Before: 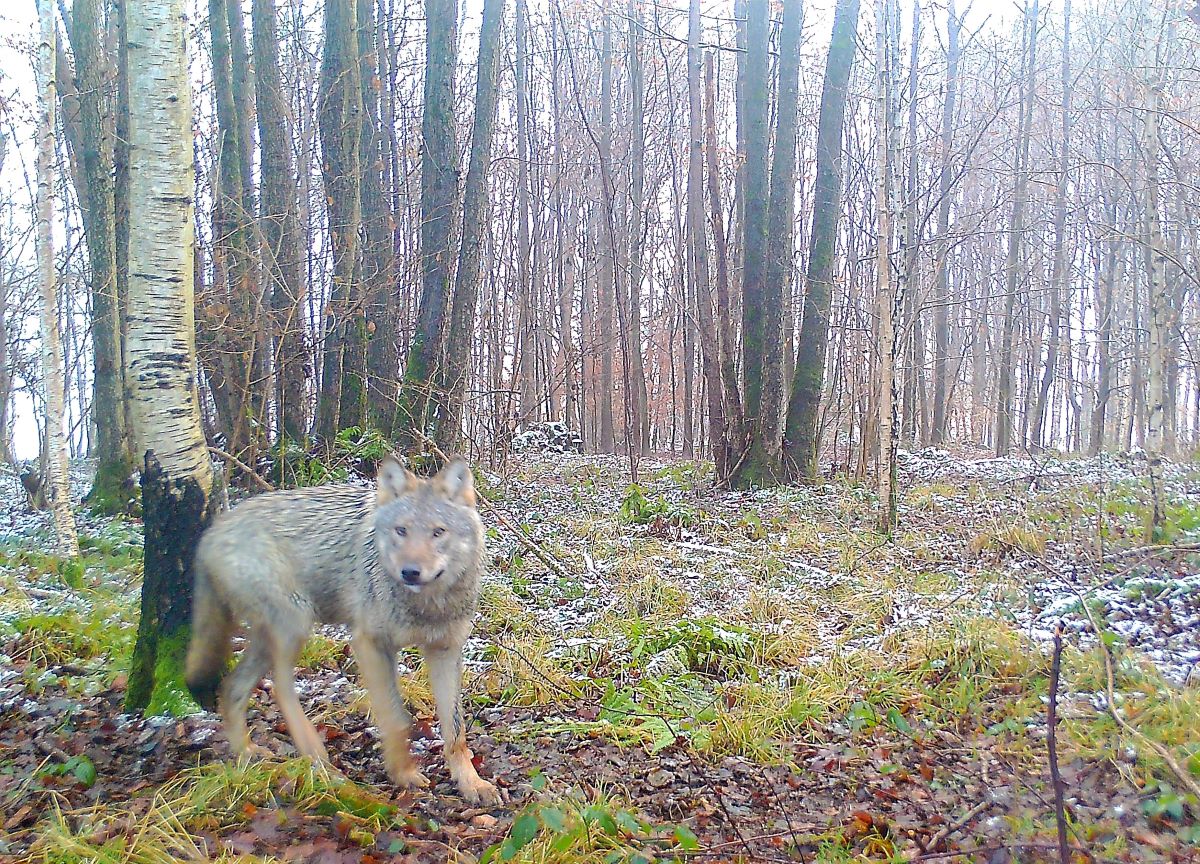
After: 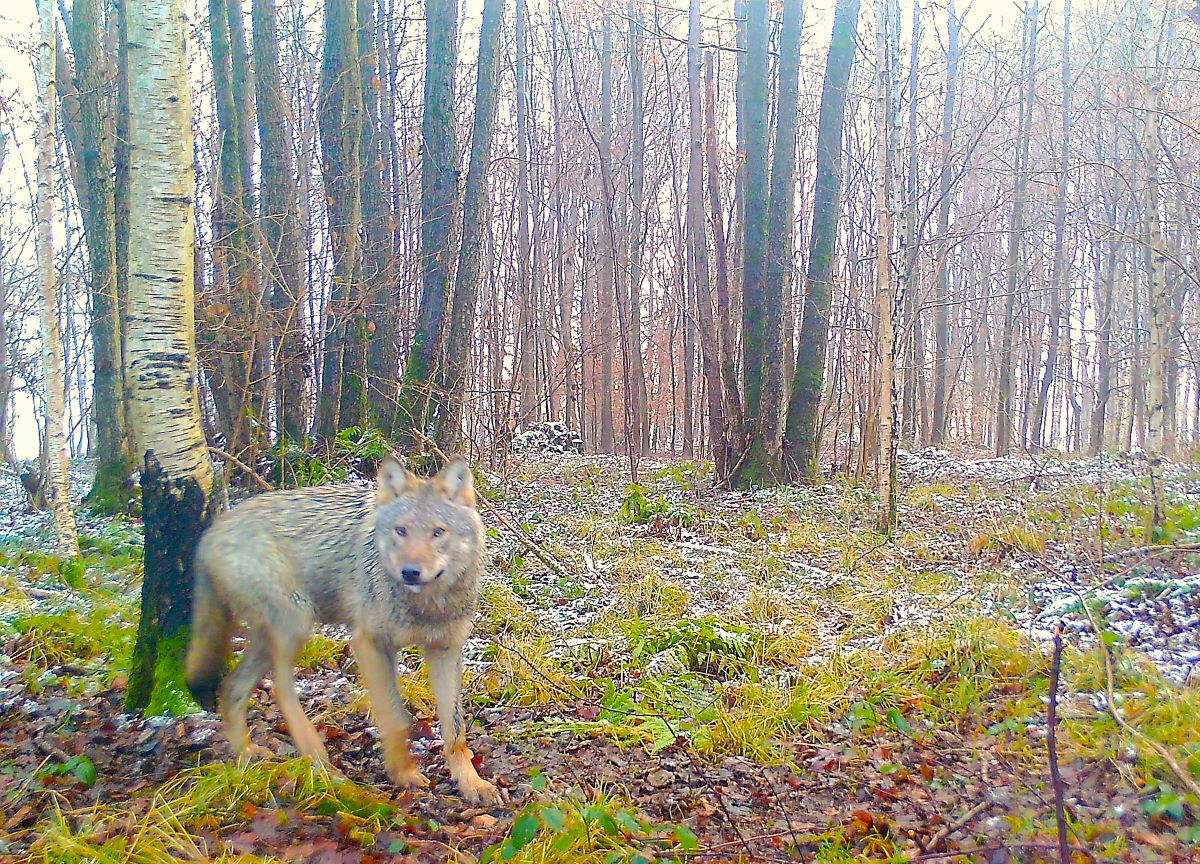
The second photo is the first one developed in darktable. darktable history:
color balance rgb: highlights gain › chroma 2.985%, highlights gain › hue 77.96°, linear chroma grading › shadows 9.381%, linear chroma grading › highlights 10.31%, linear chroma grading › global chroma 14.442%, linear chroma grading › mid-tones 14.754%, perceptual saturation grading › global saturation 10.678%
exposure: compensate highlight preservation false
